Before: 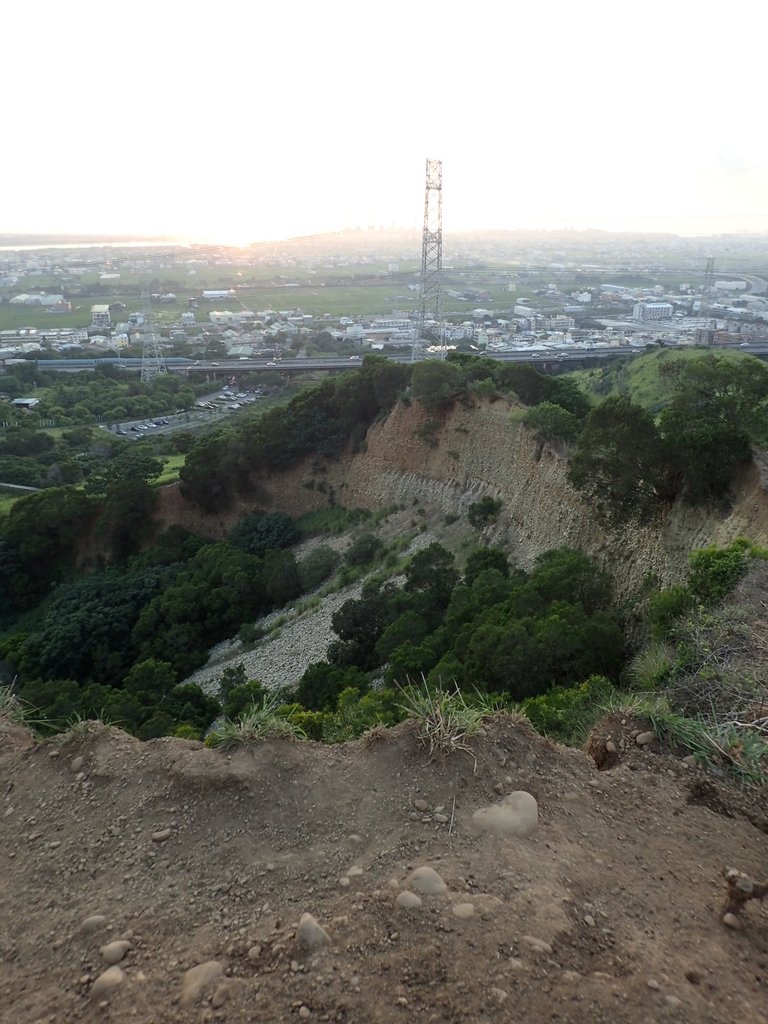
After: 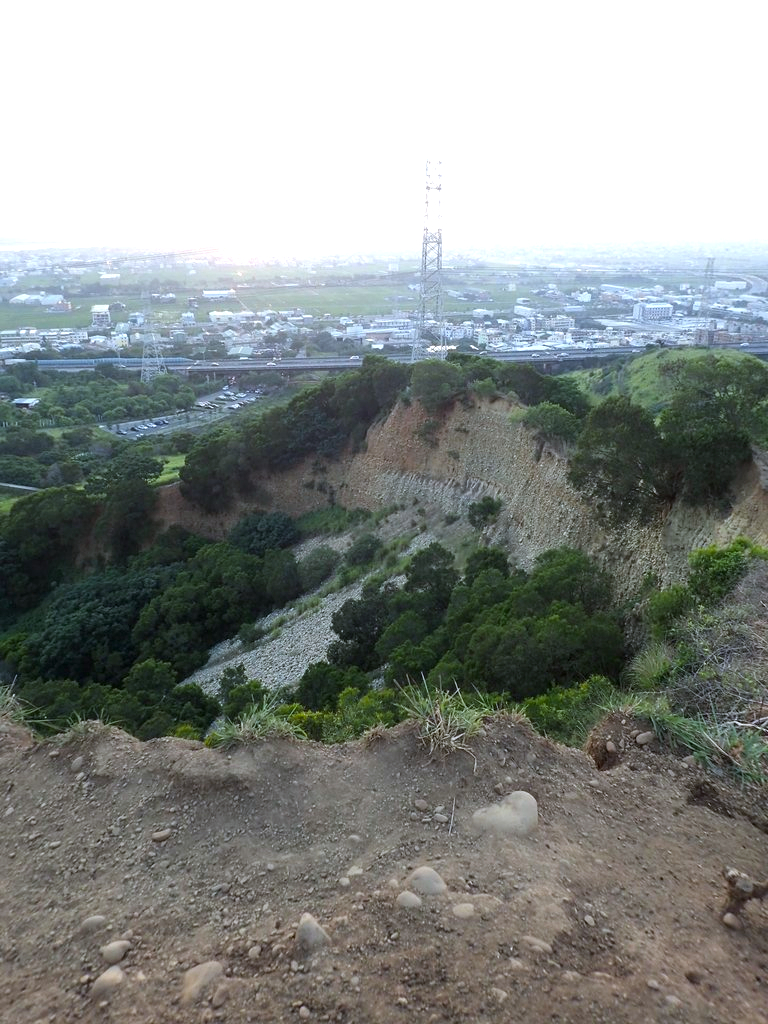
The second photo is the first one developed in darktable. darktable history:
color balance rgb: shadows fall-off 101%, linear chroma grading › mid-tones 7.63%, perceptual saturation grading › mid-tones 11.68%, mask middle-gray fulcrum 22.45%, global vibrance 10.11%, saturation formula JzAzBz (2021)
white balance: red 0.954, blue 1.079
exposure: exposure 0.636 EV, compensate highlight preservation false
